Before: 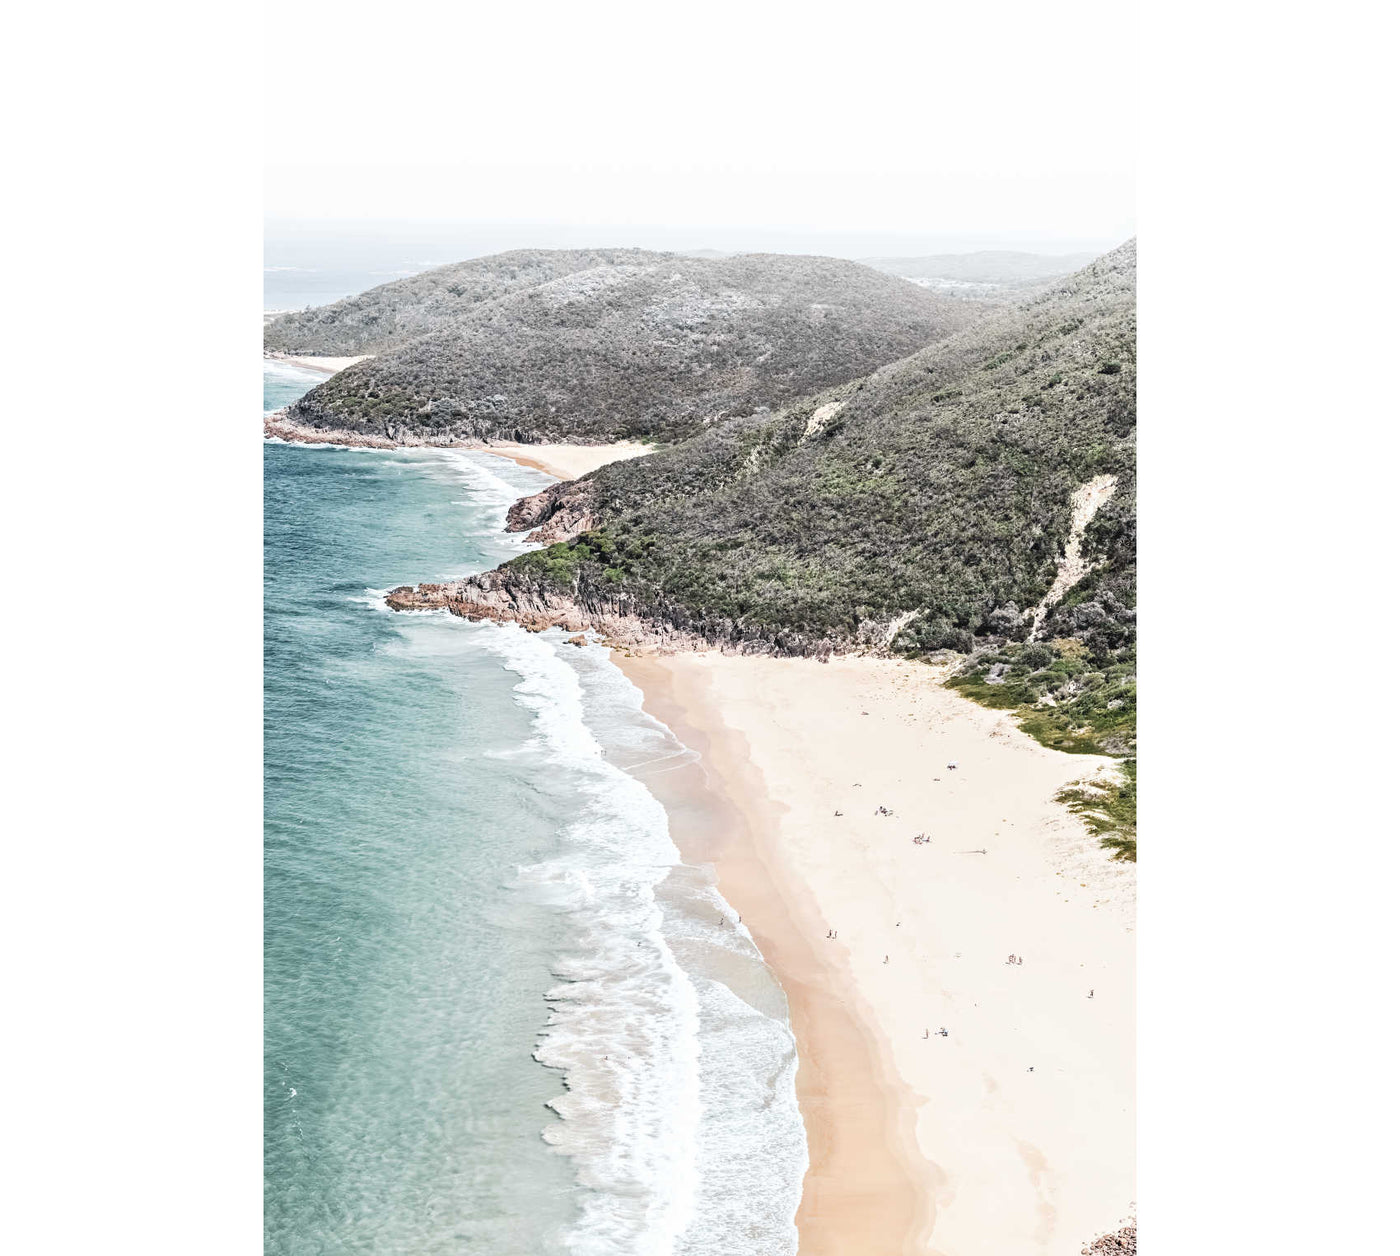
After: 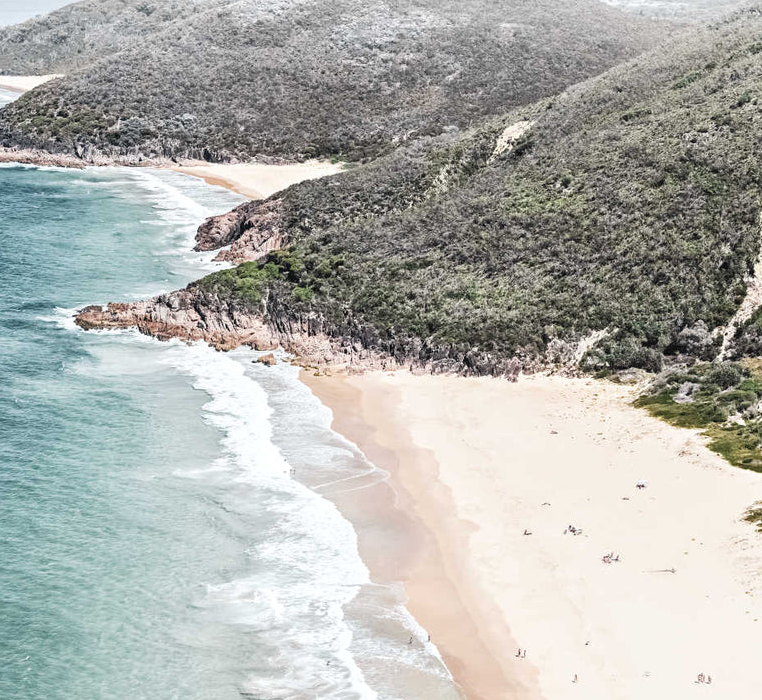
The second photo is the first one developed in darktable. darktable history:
crop and rotate: left 22.281%, top 22.391%, right 23.25%, bottom 21.809%
local contrast: mode bilateral grid, contrast 10, coarseness 25, detail 115%, midtone range 0.2
